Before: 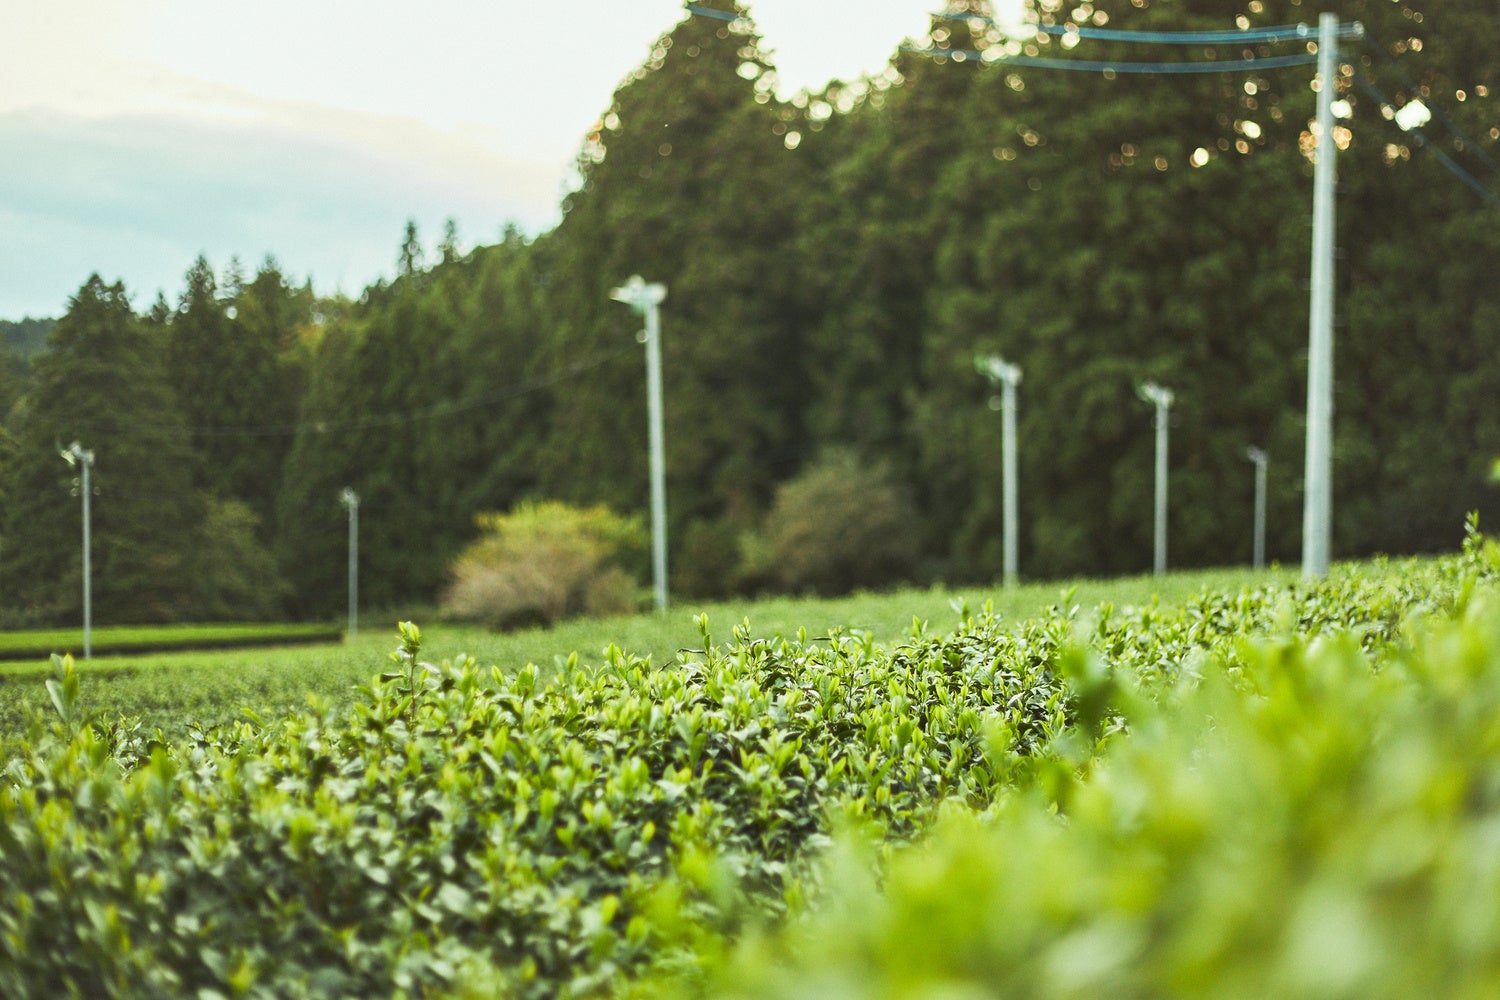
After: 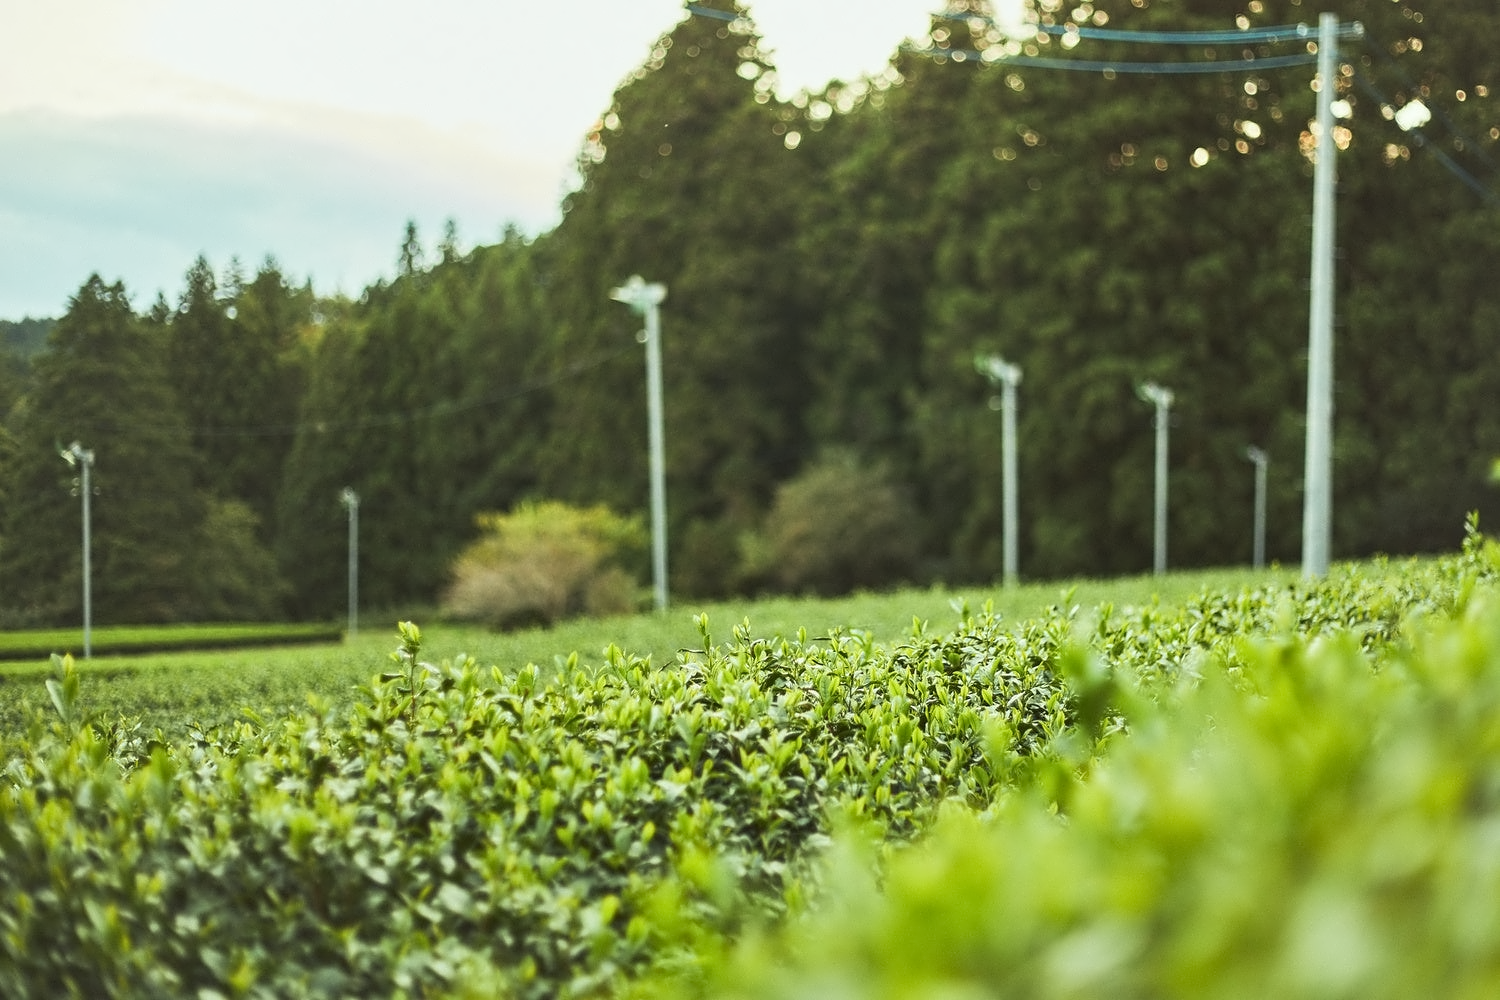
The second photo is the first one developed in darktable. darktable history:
contrast equalizer: y [[0.5 ×4, 0.525, 0.667], [0.5 ×6], [0.5 ×6], [0 ×4, 0.042, 0], [0, 0, 0.004, 0.1, 0.191, 0.131]]
